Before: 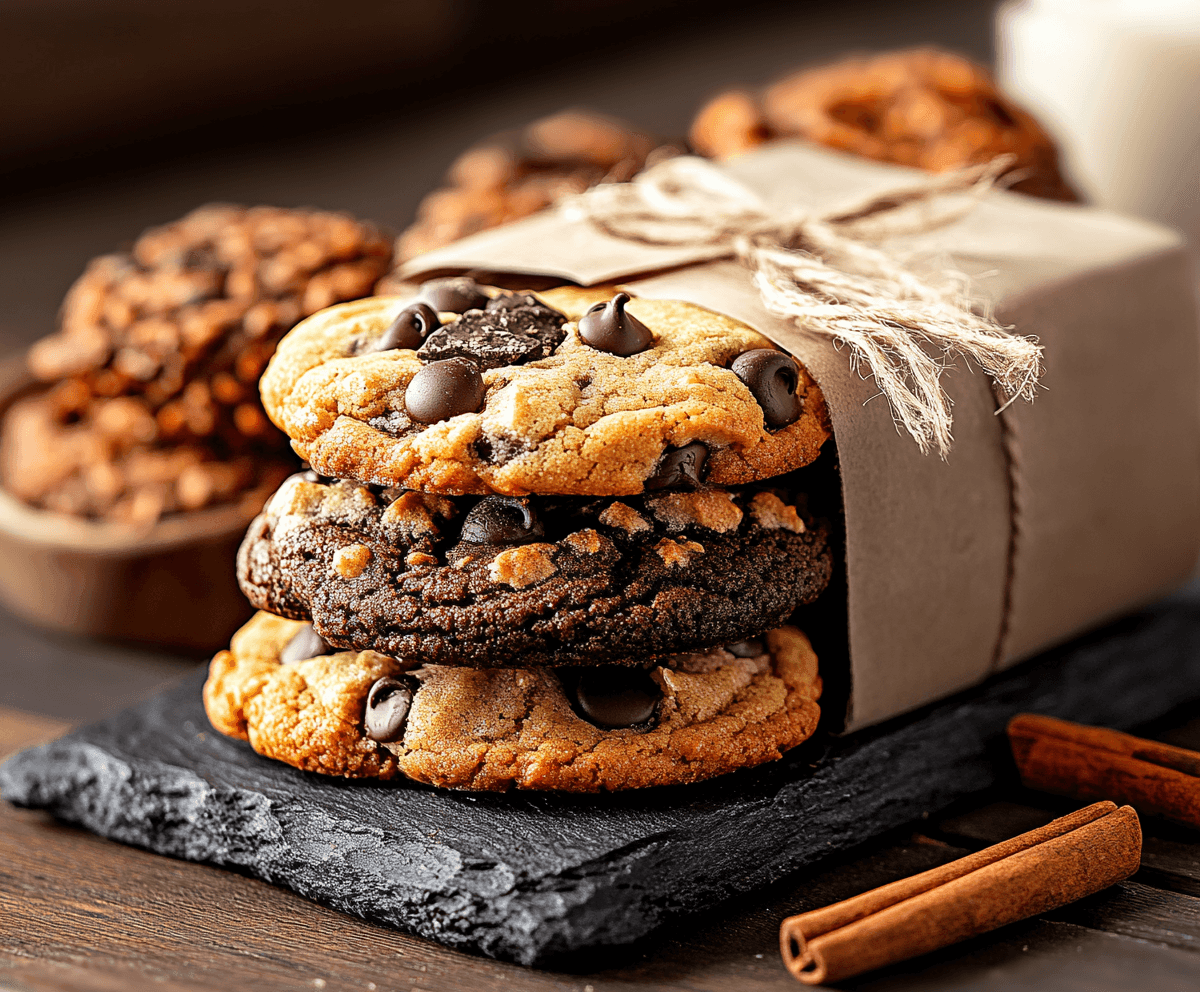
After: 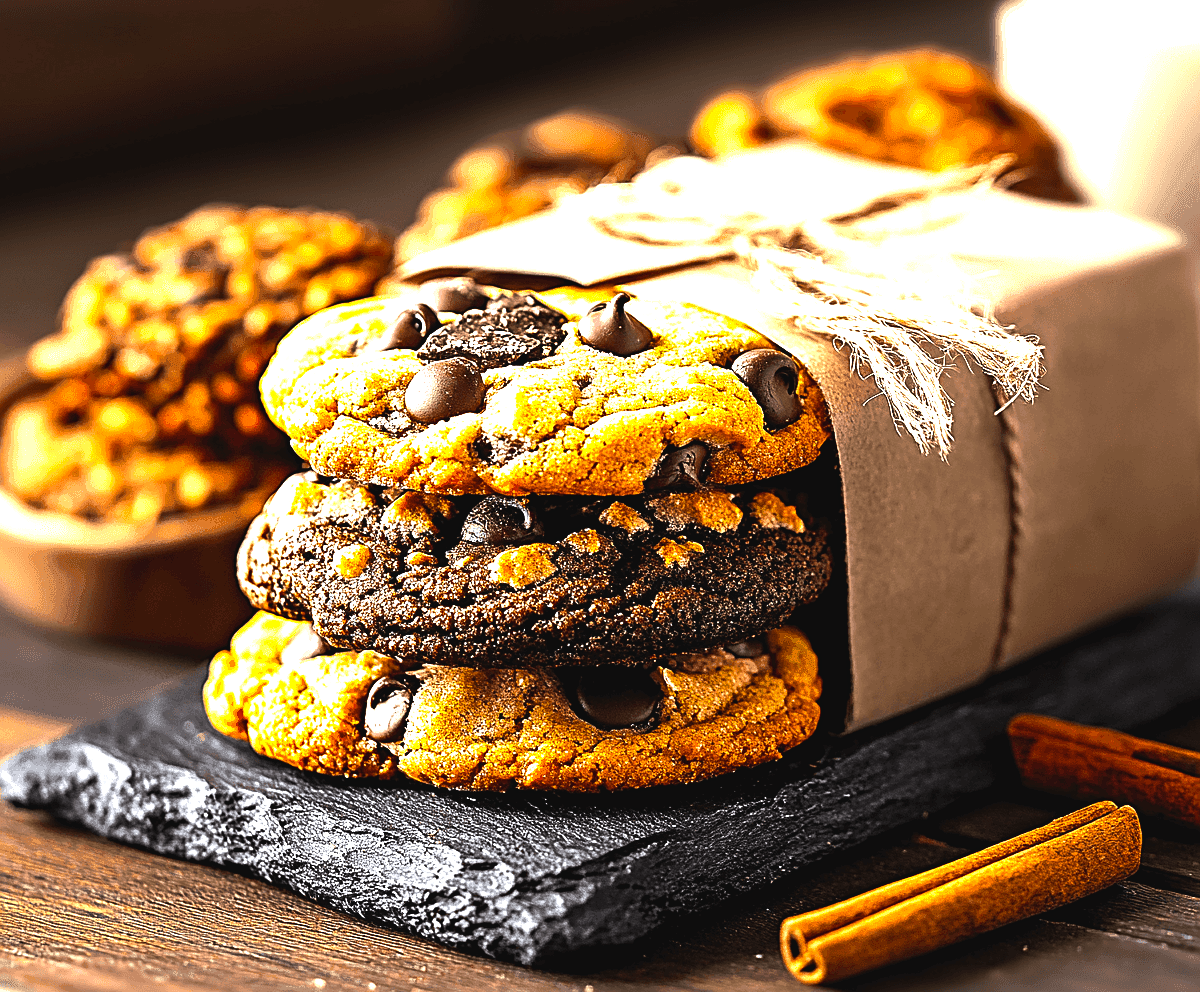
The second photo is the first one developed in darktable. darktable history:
color balance rgb: global offset › luminance 0.467%, global offset › hue 56.76°, linear chroma grading › shadows 10.502%, linear chroma grading › highlights 9.224%, linear chroma grading › global chroma 15.023%, linear chroma grading › mid-tones 14.639%, perceptual saturation grading › global saturation 0.425%, perceptual brilliance grading › highlights 46.575%, perceptual brilliance grading › mid-tones 21.765%, perceptual brilliance grading › shadows -6.172%, global vibrance 10.87%
sharpen: on, module defaults
